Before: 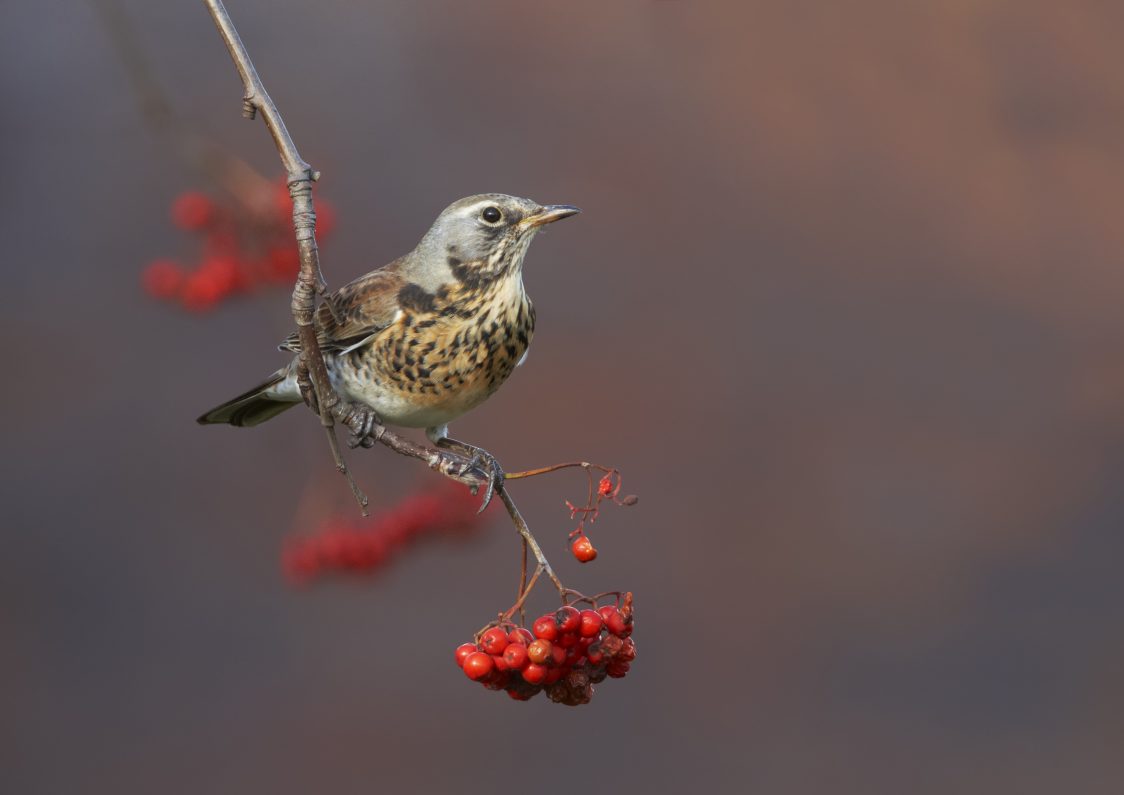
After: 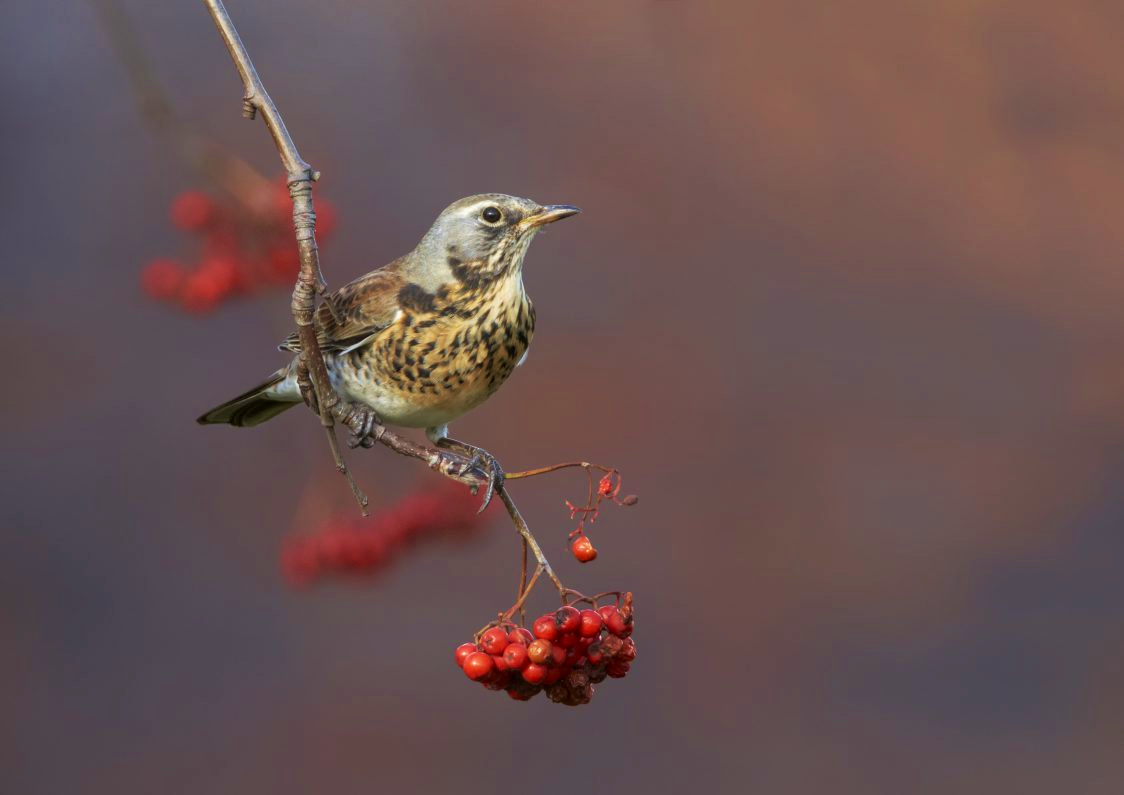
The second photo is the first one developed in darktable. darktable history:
local contrast: highlights 100%, shadows 100%, detail 120%, midtone range 0.2
velvia: strength 45%
